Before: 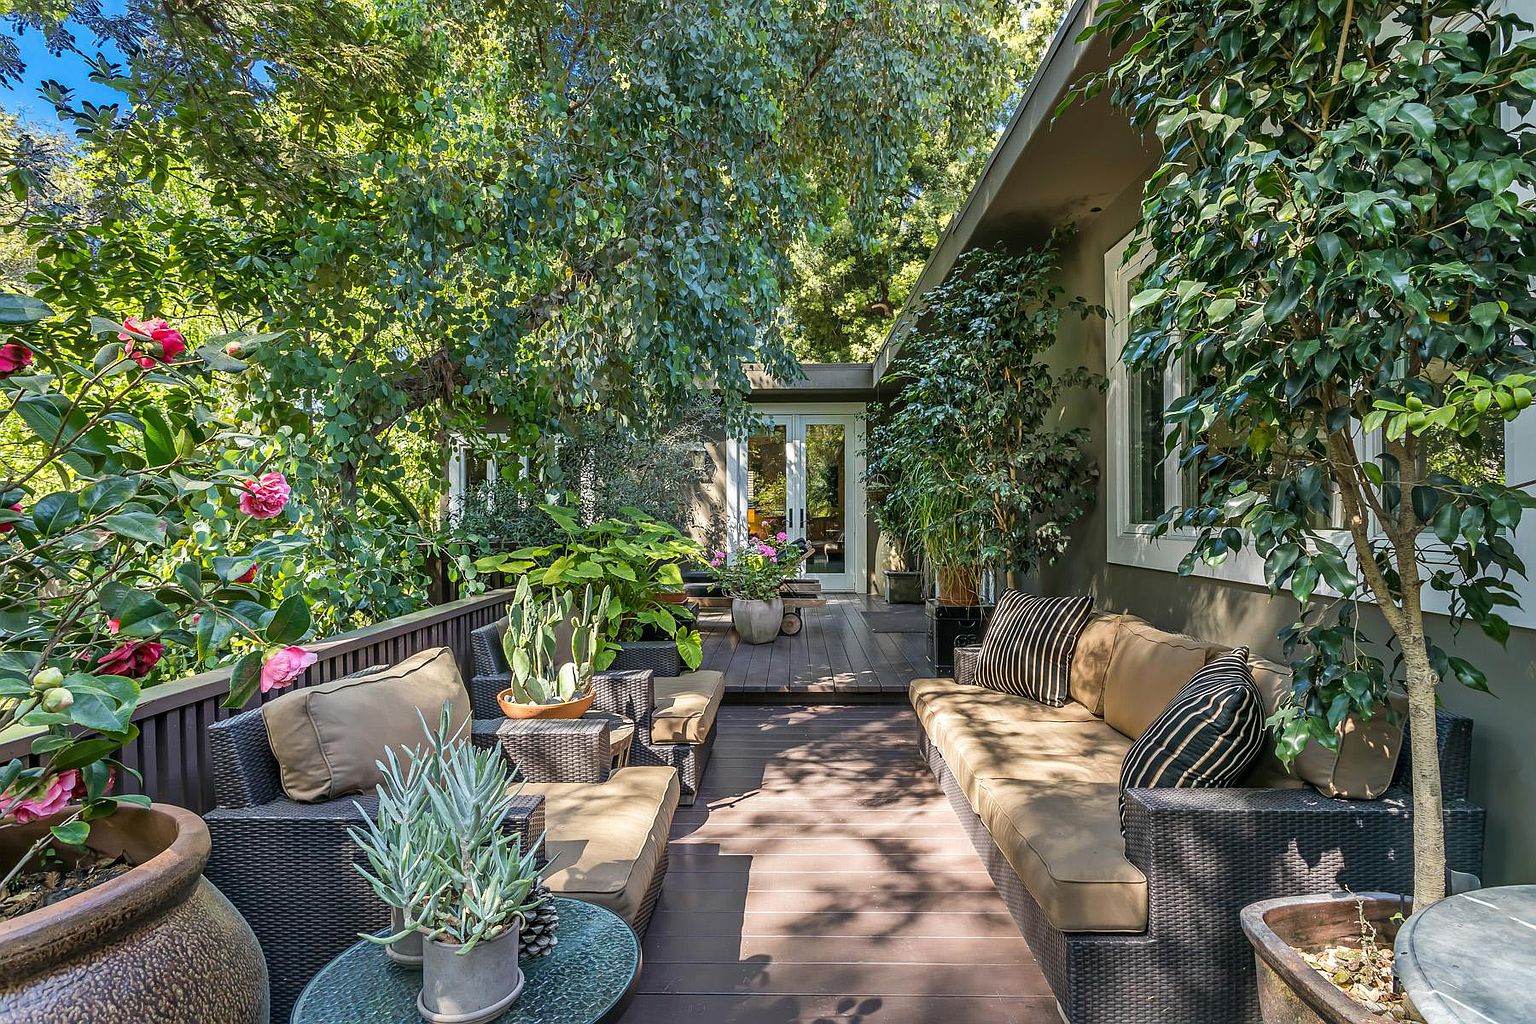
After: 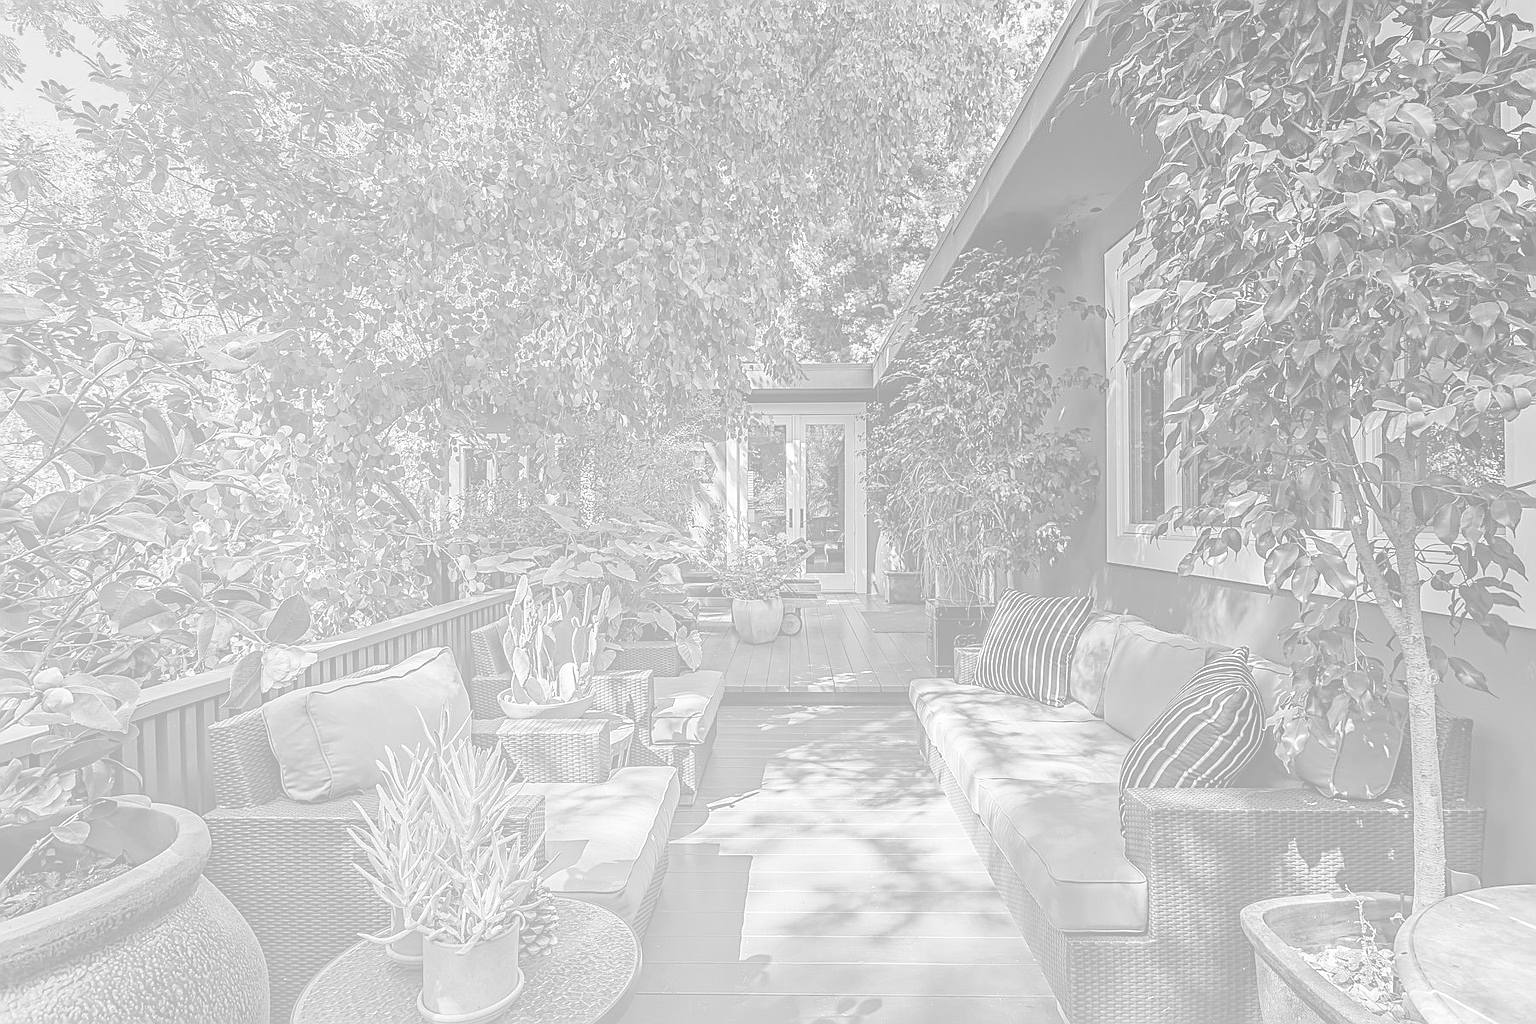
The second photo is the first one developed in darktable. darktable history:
haze removal: compatibility mode true, adaptive false
color calibration: output gray [0.21, 0.42, 0.37, 0], gray › normalize channels true, illuminant same as pipeline (D50), adaptation XYZ, x 0.346, y 0.359, gamut compression 0
sharpen: on, module defaults
bloom: size 85%, threshold 5%, strength 85%
